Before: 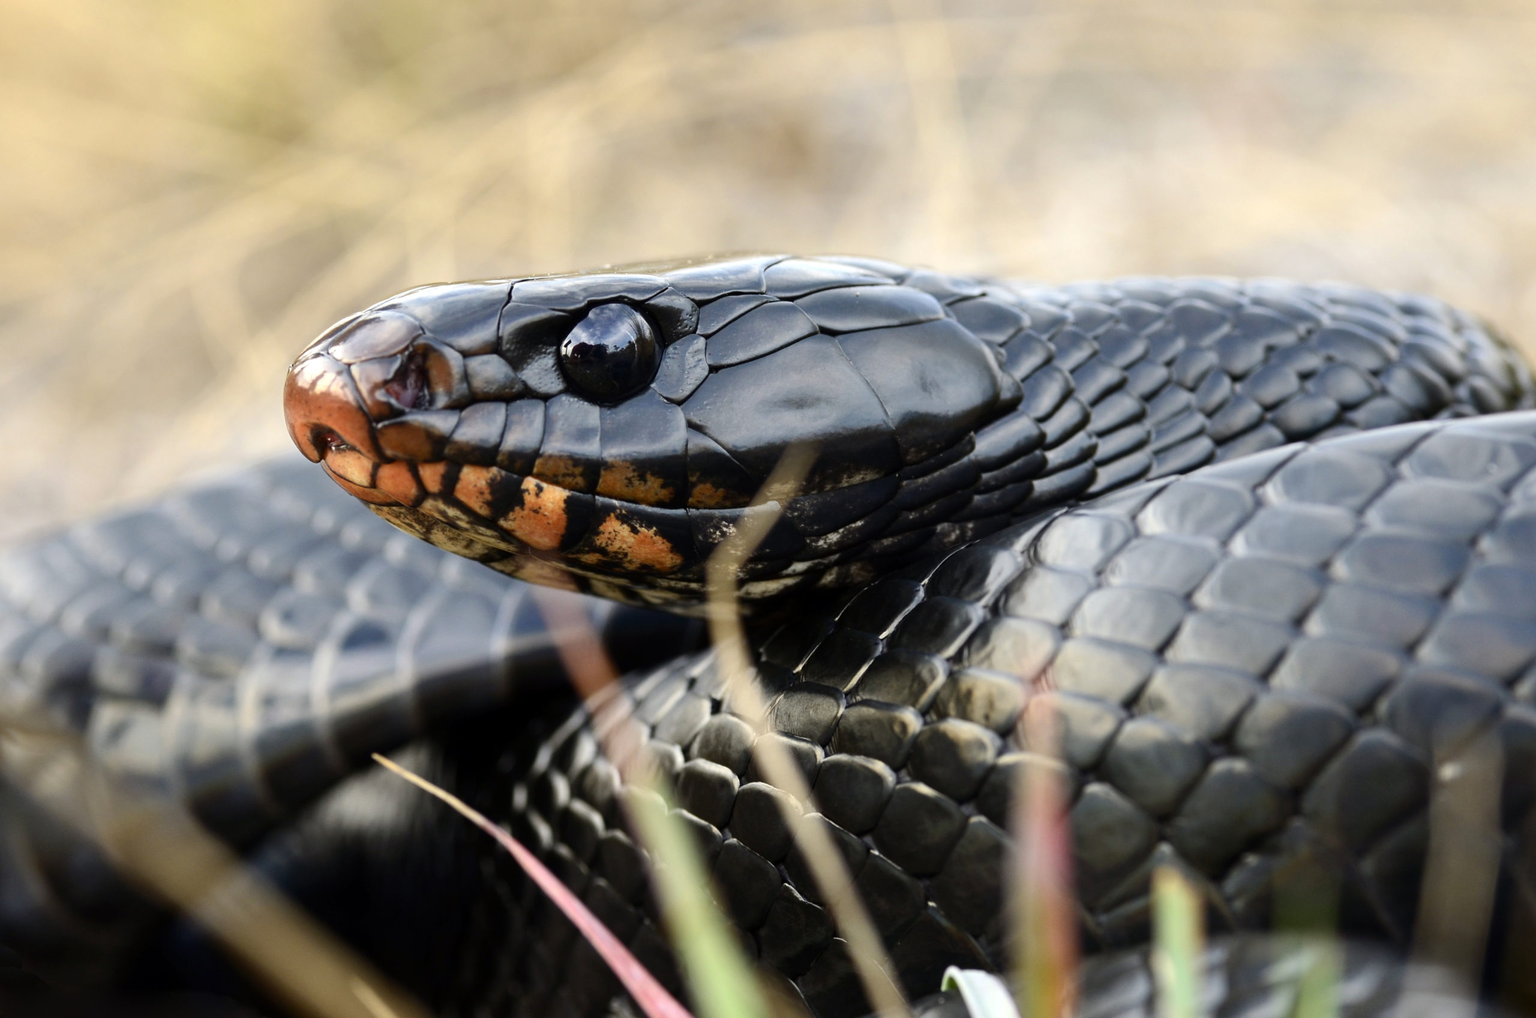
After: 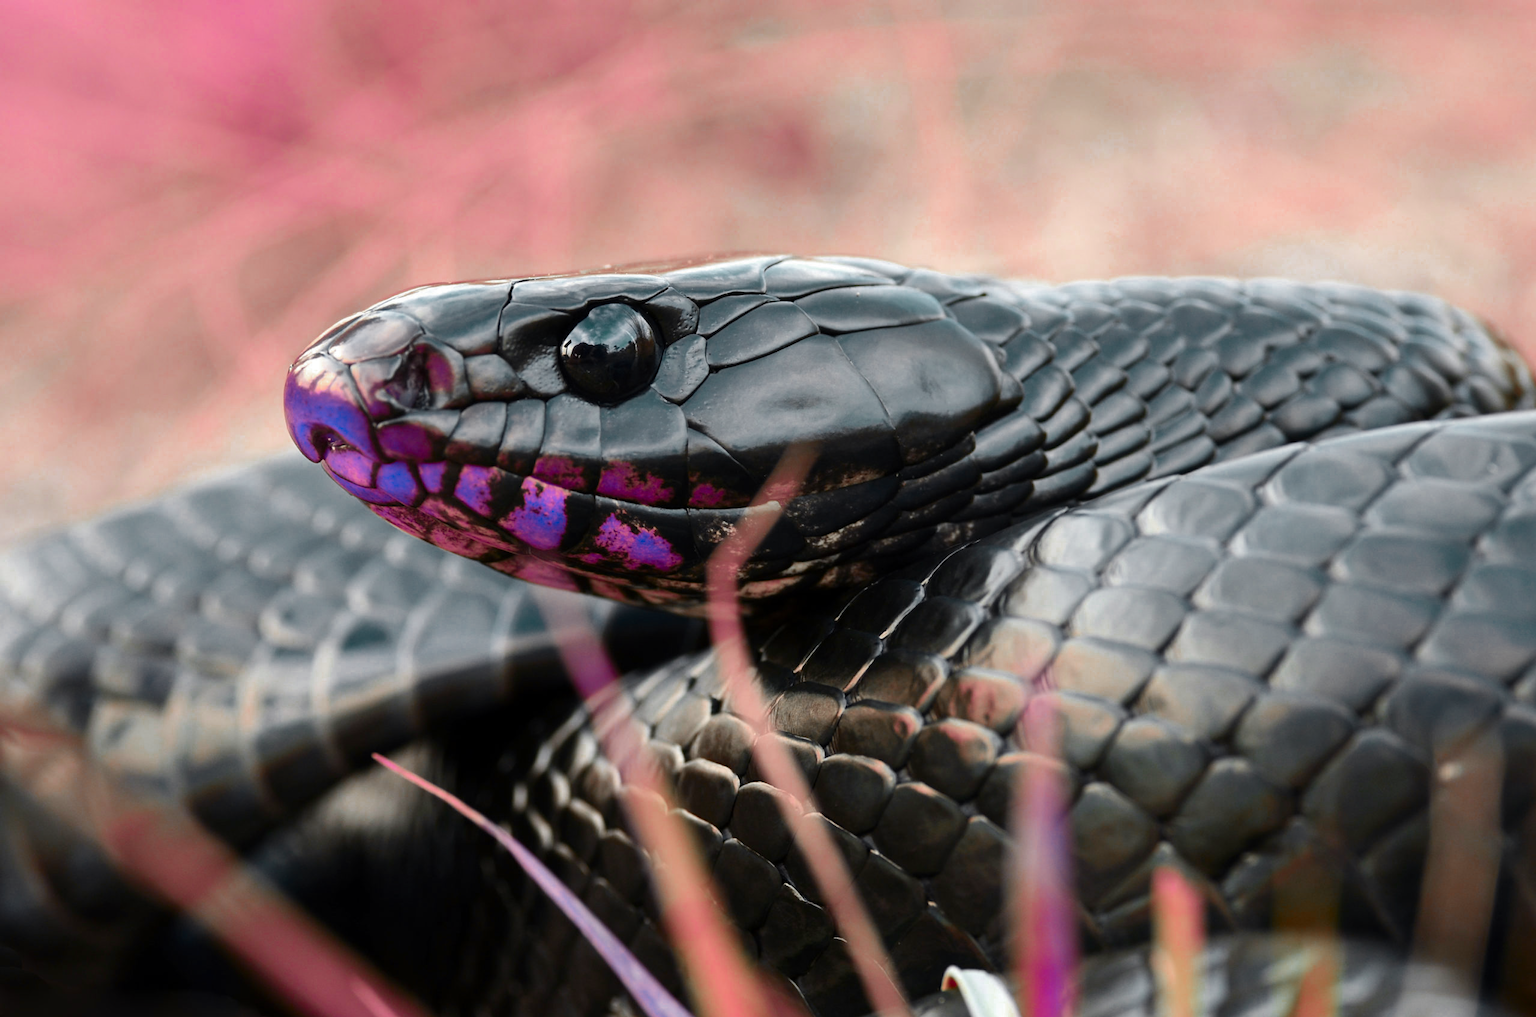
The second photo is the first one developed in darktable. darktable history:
color zones: curves: ch0 [(0.826, 0.353)]; ch1 [(0.242, 0.647) (0.889, 0.342)]; ch2 [(0.246, 0.089) (0.969, 0.068)], mix 40.13%
